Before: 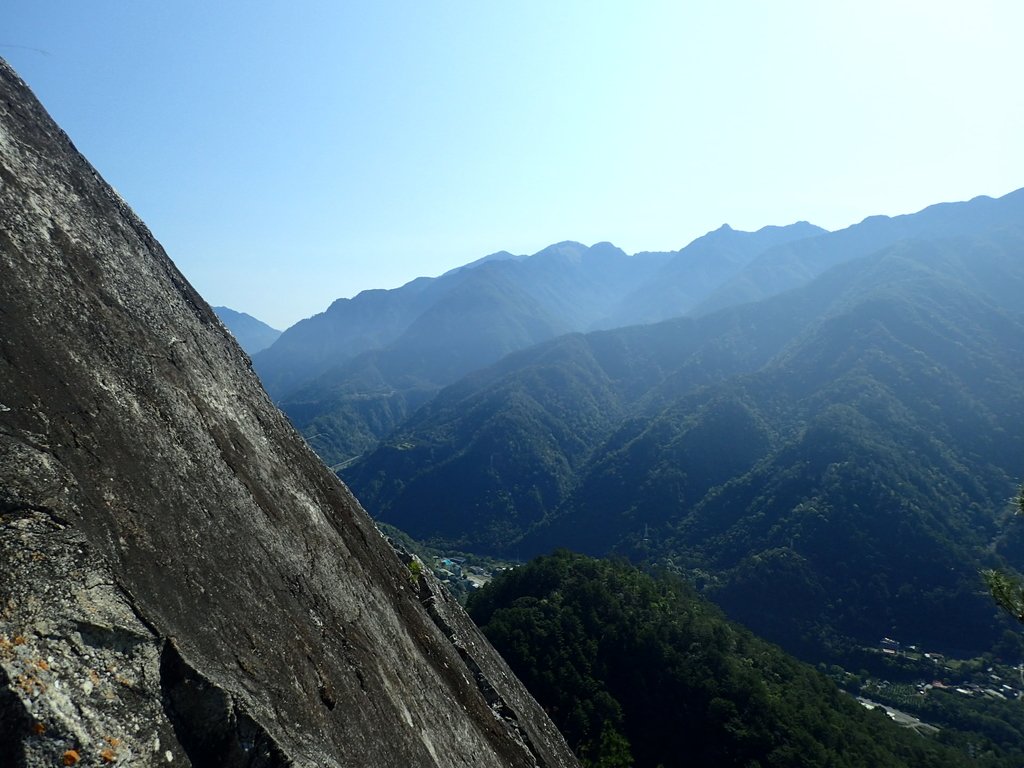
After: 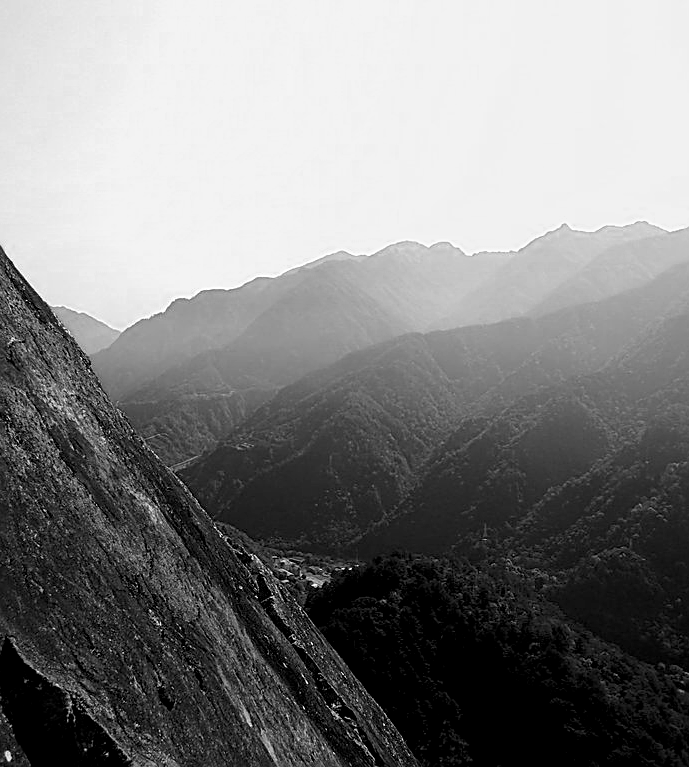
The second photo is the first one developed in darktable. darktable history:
sharpen: on, module defaults
crop and rotate: left 15.74%, right 16.928%
color zones: curves: ch0 [(0, 0.613) (0.01, 0.613) (0.245, 0.448) (0.498, 0.529) (0.642, 0.665) (0.879, 0.777) (0.99, 0.613)]; ch1 [(0, 0) (0.143, 0) (0.286, 0) (0.429, 0) (0.571, 0) (0.714, 0) (0.857, 0)]
exposure: black level correction 0.006, exposure -0.218 EV, compensate highlight preservation false
